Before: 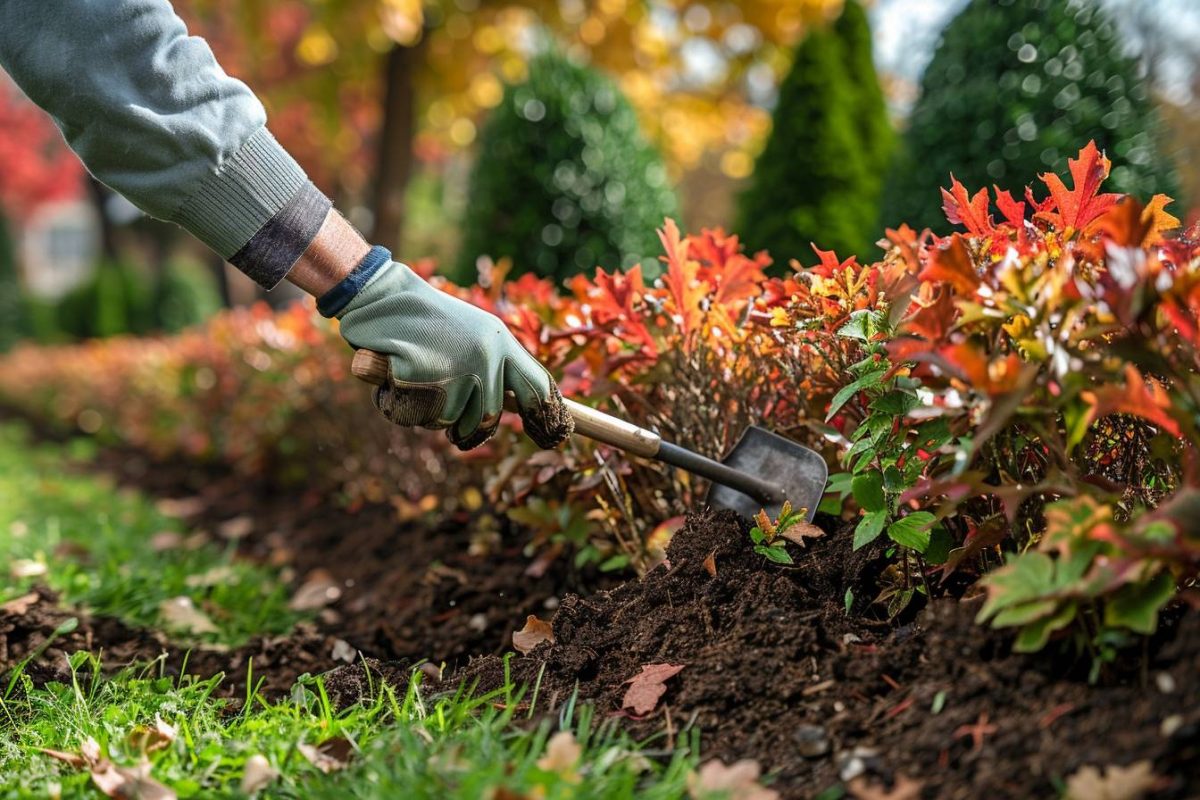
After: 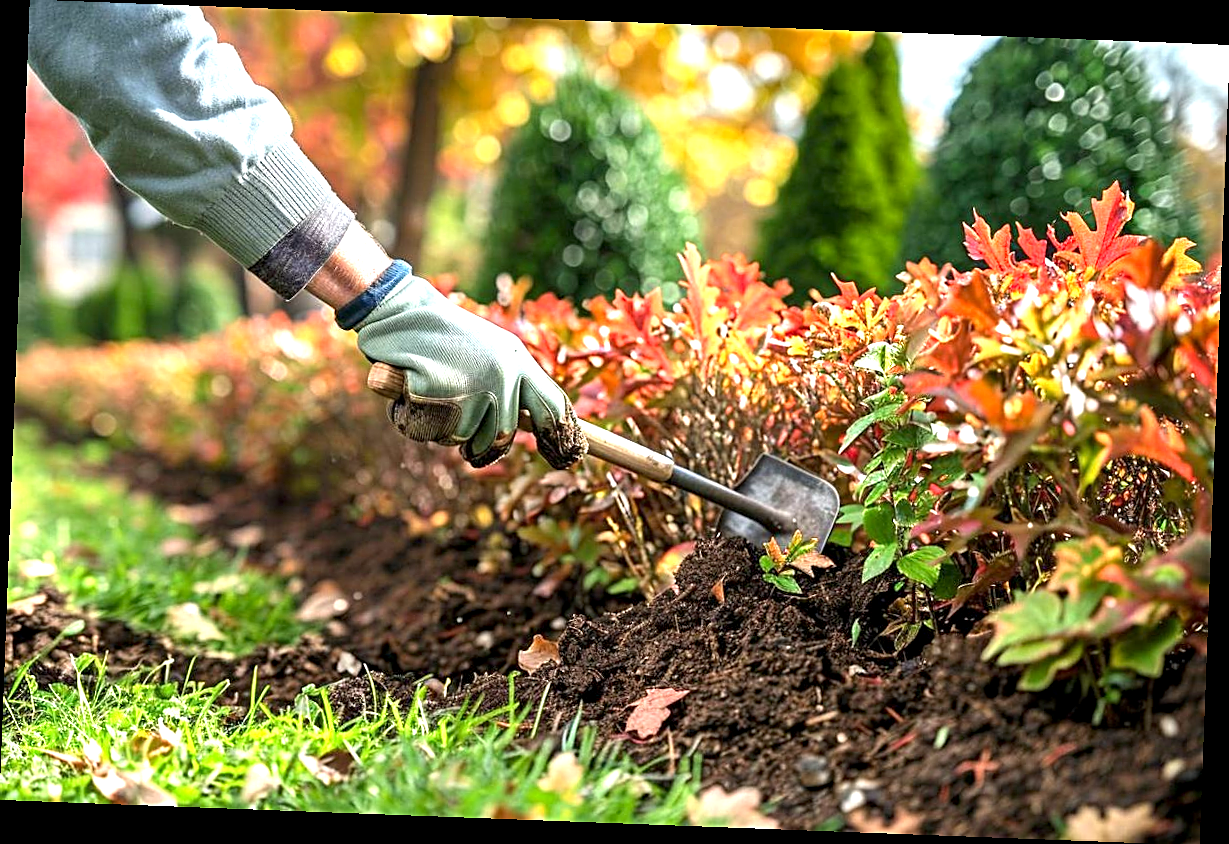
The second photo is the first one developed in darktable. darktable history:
exposure: black level correction 0.001, exposure 1.3 EV, compensate highlight preservation false
sharpen: on, module defaults
rotate and perspective: rotation 2.17°, automatic cropping off
